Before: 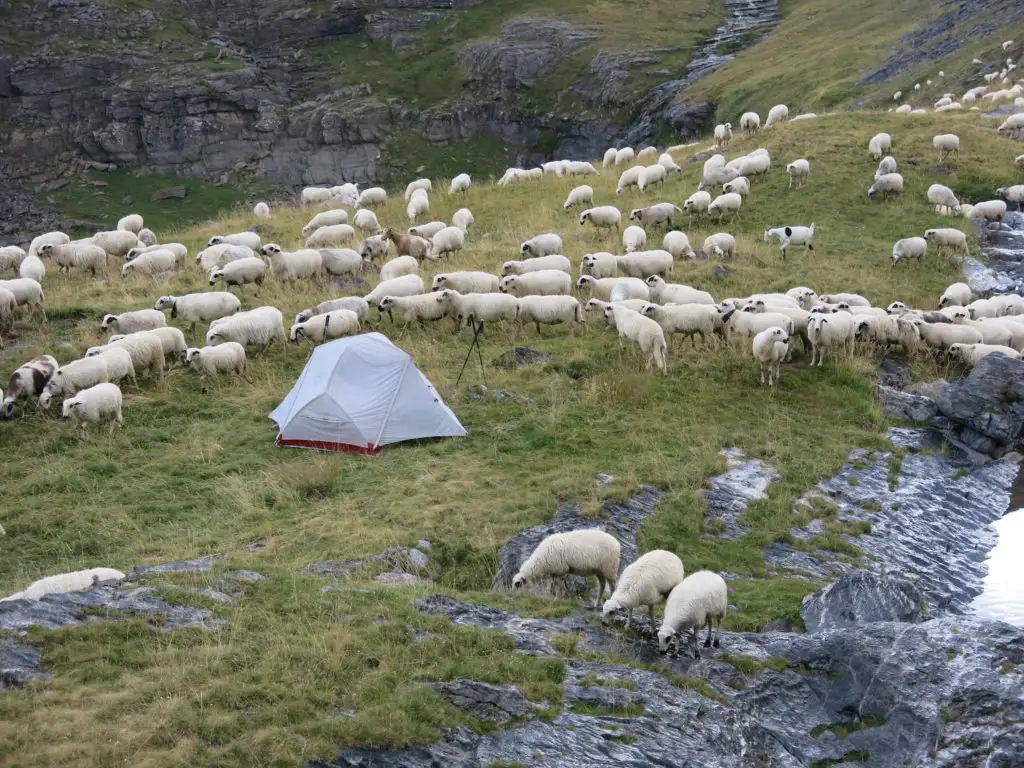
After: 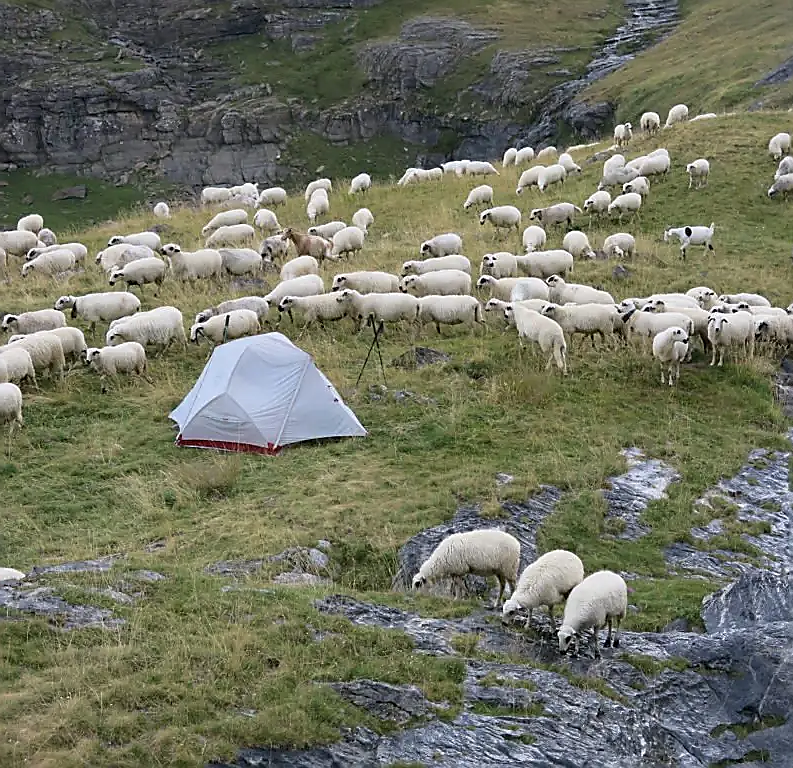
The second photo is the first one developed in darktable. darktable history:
sharpen: radius 1.351, amount 1.261, threshold 0.821
crop: left 9.852%, right 12.658%
